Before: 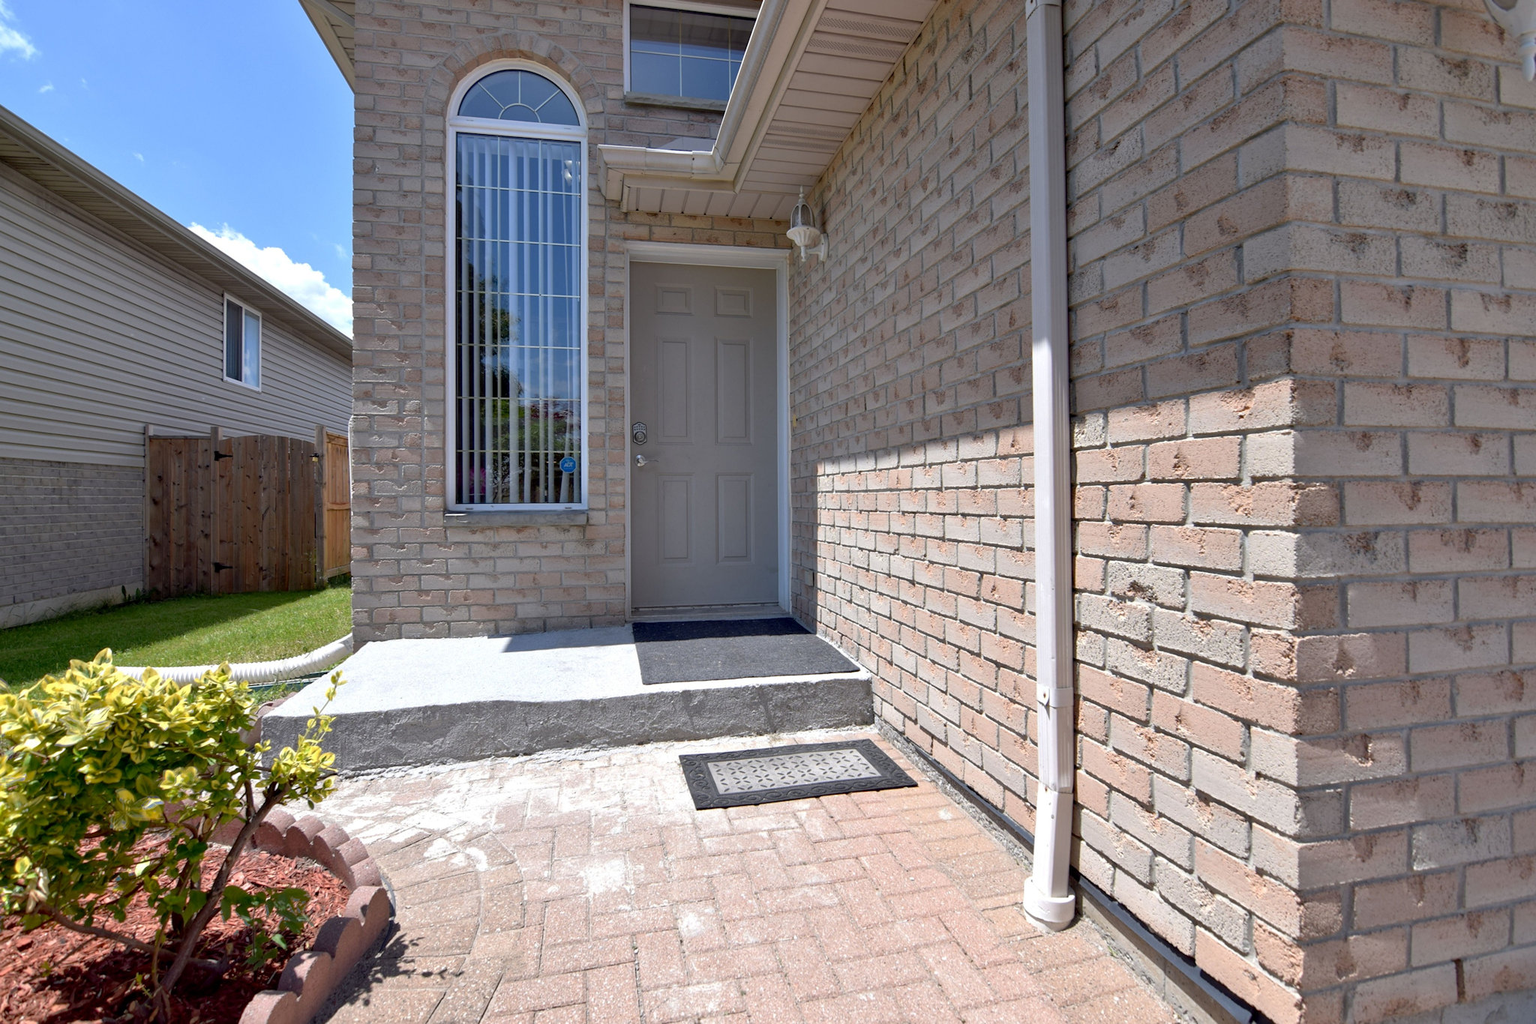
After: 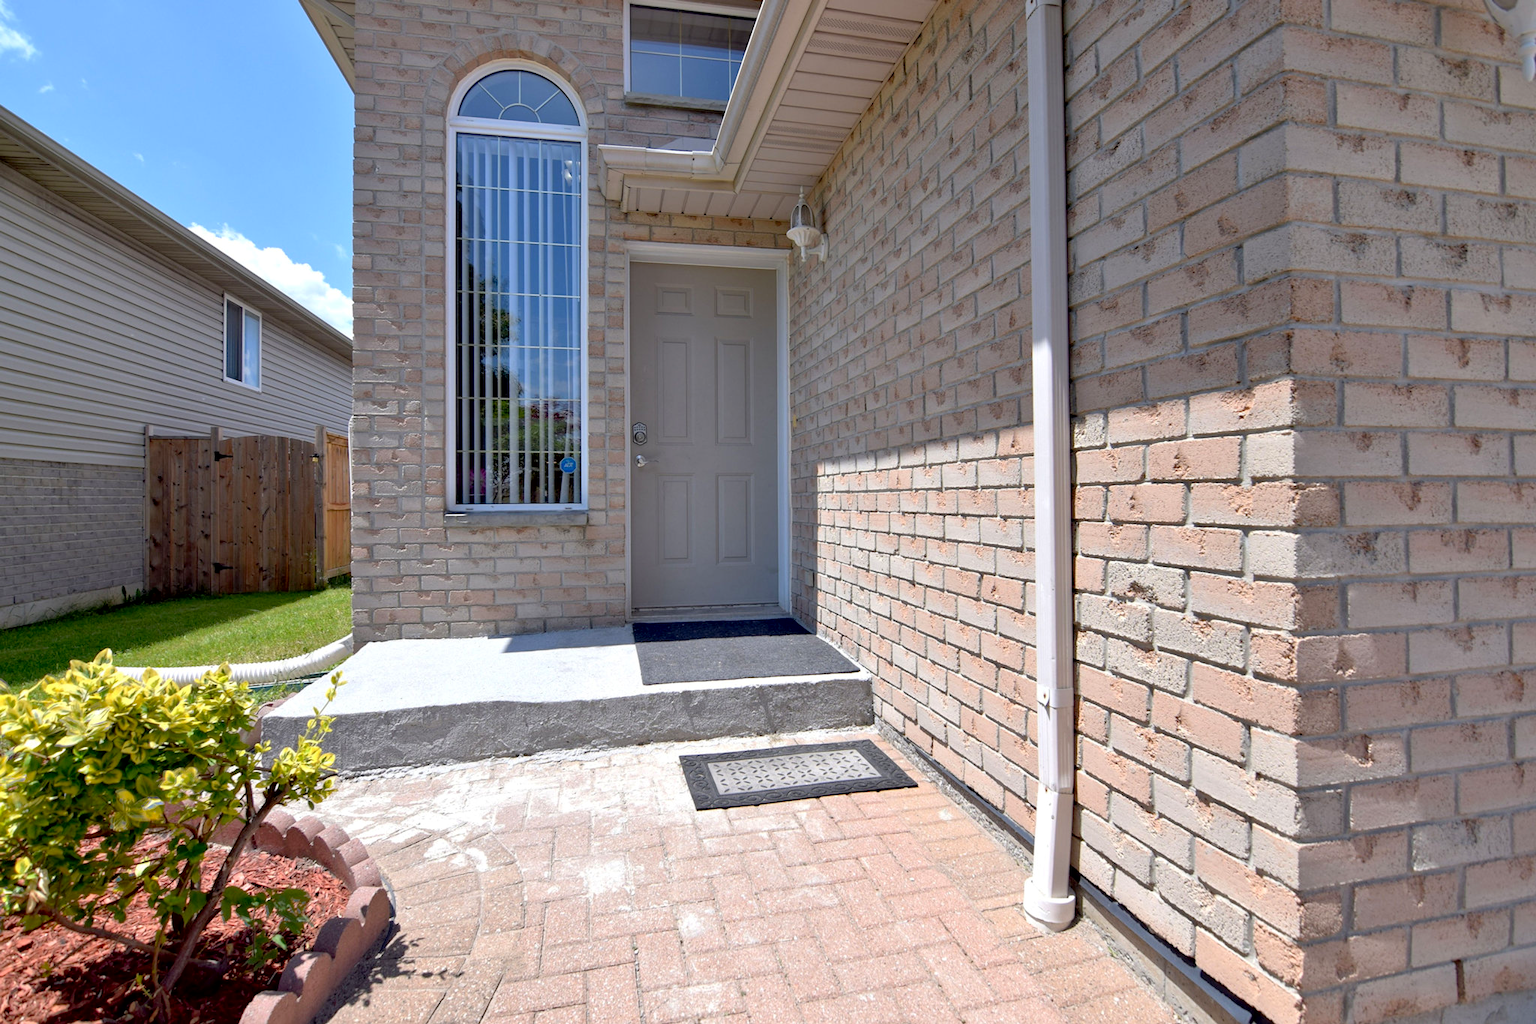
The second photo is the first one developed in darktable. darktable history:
contrast brightness saturation: contrast 0.031, brightness 0.056, saturation 0.131
exposure: black level correction 0.005, exposure 0.015 EV, compensate highlight preservation false
